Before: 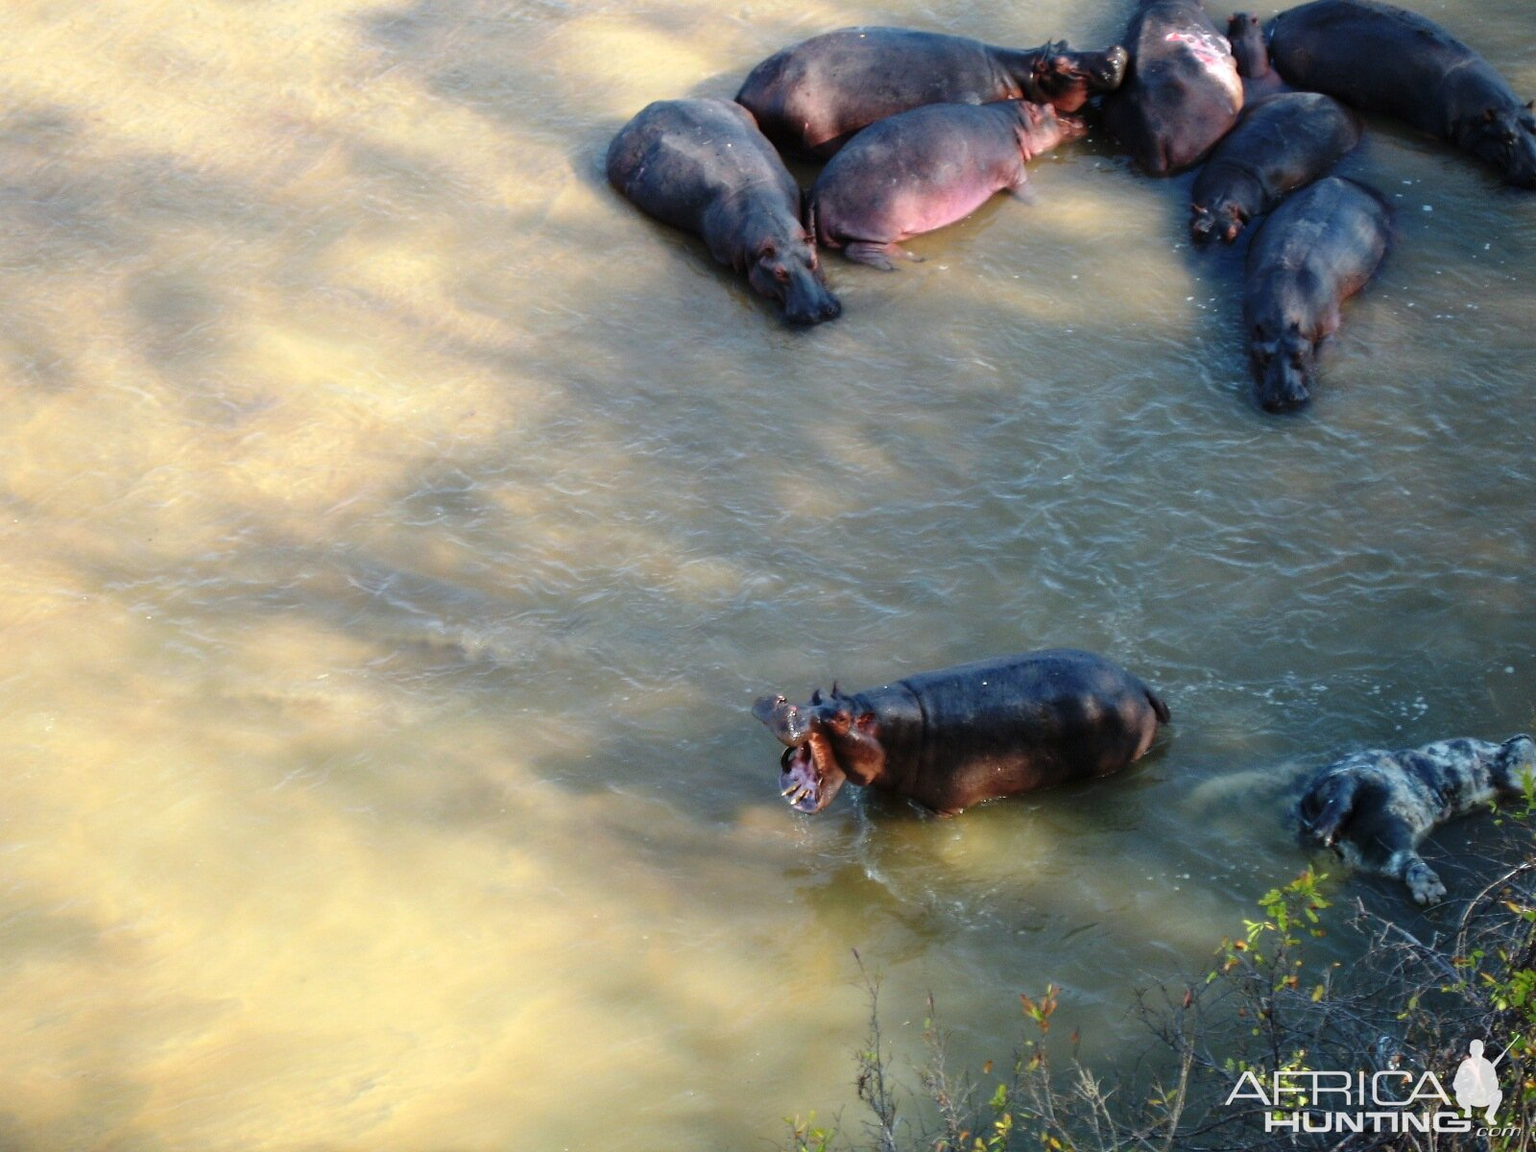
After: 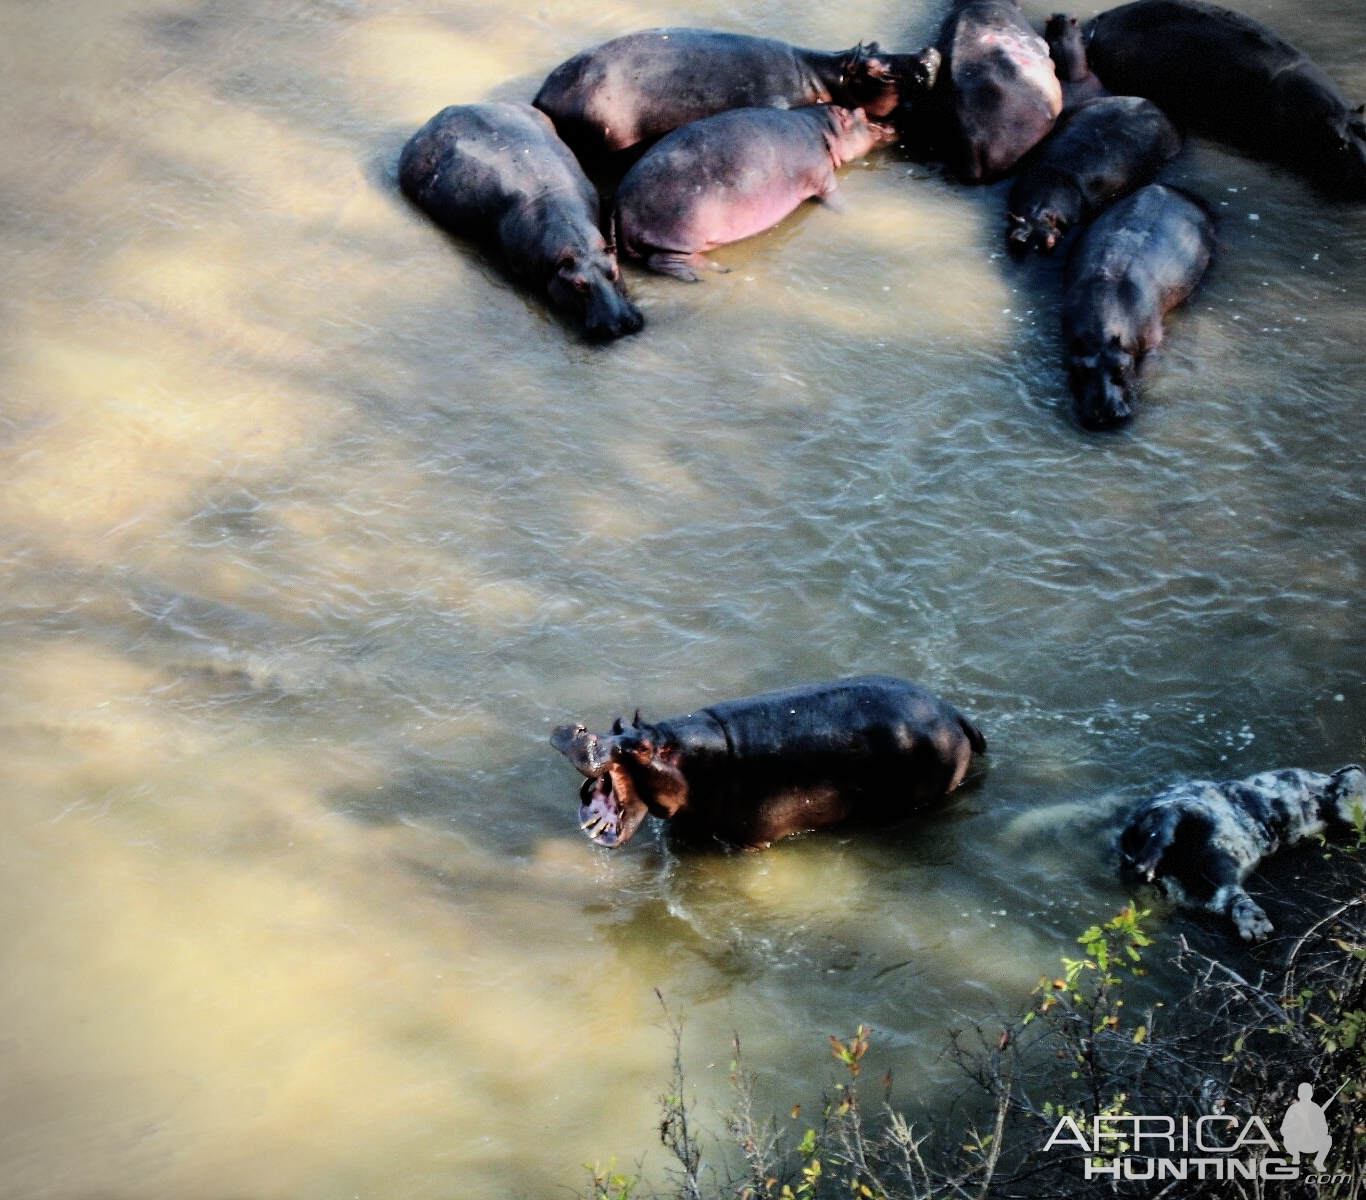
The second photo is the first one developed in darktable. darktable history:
filmic rgb: black relative exposure -7.65 EV, white relative exposure 4.56 EV, hardness 3.61
tone equalizer: -8 EV -1.08 EV, -7 EV -1.01 EV, -6 EV -0.867 EV, -5 EV -0.578 EV, -3 EV 0.578 EV, -2 EV 0.867 EV, -1 EV 1.01 EV, +0 EV 1.08 EV, edges refinement/feathering 500, mask exposure compensation -1.57 EV, preserve details no
crop and rotate: left 14.584%
exposure: compensate highlight preservation false
vignetting: dithering 8-bit output, unbound false
shadows and highlights: shadows 12, white point adjustment 1.2, soften with gaussian
